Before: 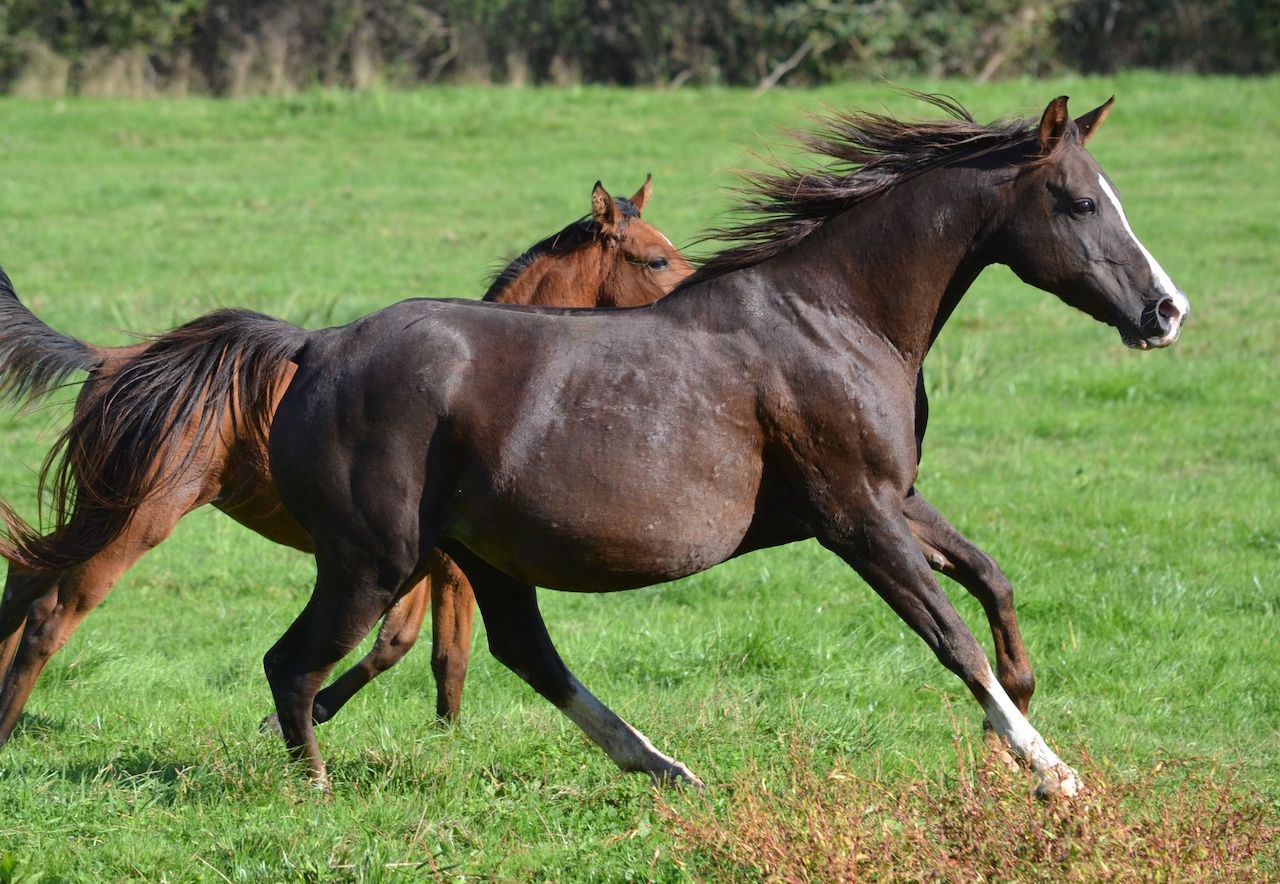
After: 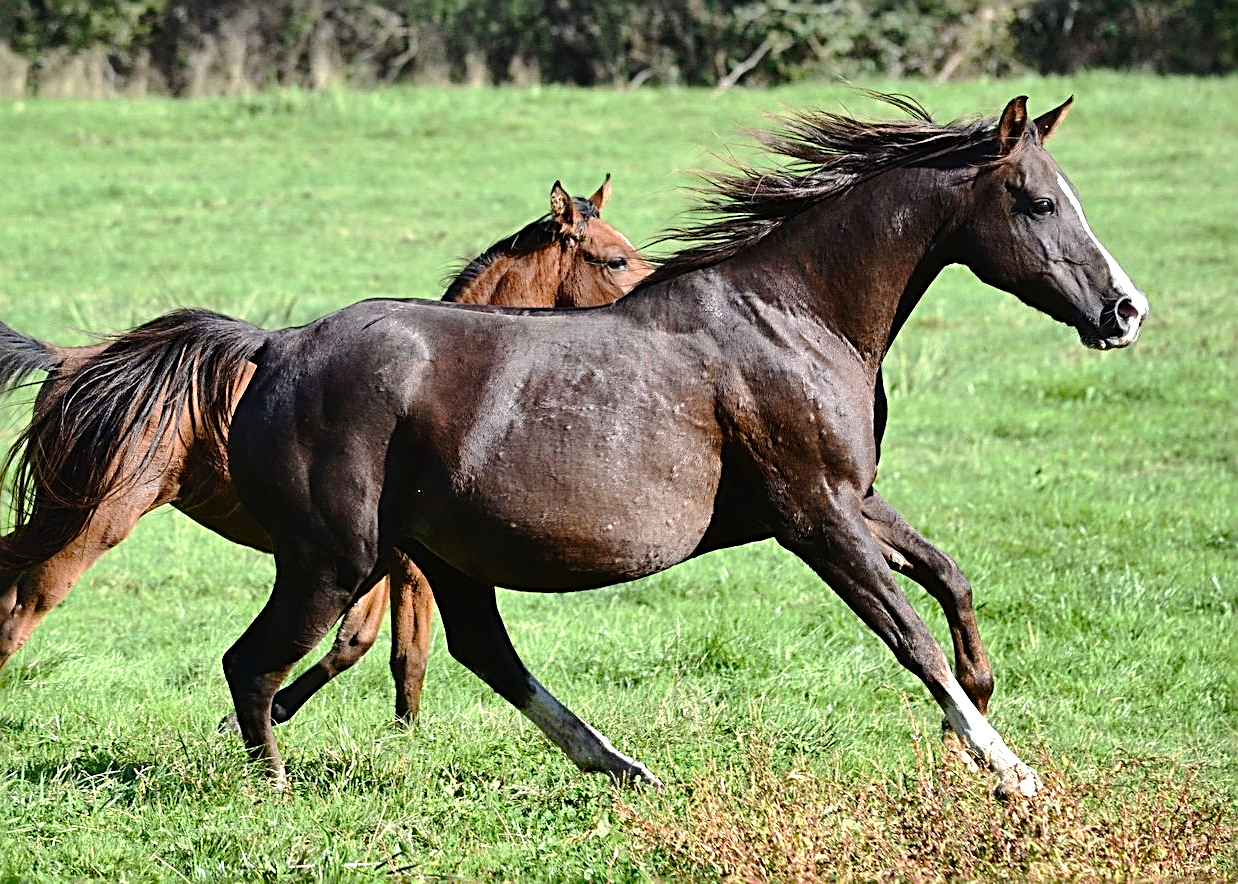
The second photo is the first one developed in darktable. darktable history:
crop and rotate: left 3.238%
shadows and highlights: soften with gaussian
sharpen: radius 2.817, amount 0.715
tone equalizer: -8 EV -0.75 EV, -7 EV -0.7 EV, -6 EV -0.6 EV, -5 EV -0.4 EV, -3 EV 0.4 EV, -2 EV 0.6 EV, -1 EV 0.7 EV, +0 EV 0.75 EV, edges refinement/feathering 500, mask exposure compensation -1.57 EV, preserve details no
tone curve: curves: ch0 [(0, 0) (0.003, 0.003) (0.011, 0.014) (0.025, 0.027) (0.044, 0.044) (0.069, 0.064) (0.1, 0.108) (0.136, 0.153) (0.177, 0.208) (0.224, 0.275) (0.277, 0.349) (0.335, 0.422) (0.399, 0.492) (0.468, 0.557) (0.543, 0.617) (0.623, 0.682) (0.709, 0.745) (0.801, 0.826) (0.898, 0.916) (1, 1)], preserve colors none
